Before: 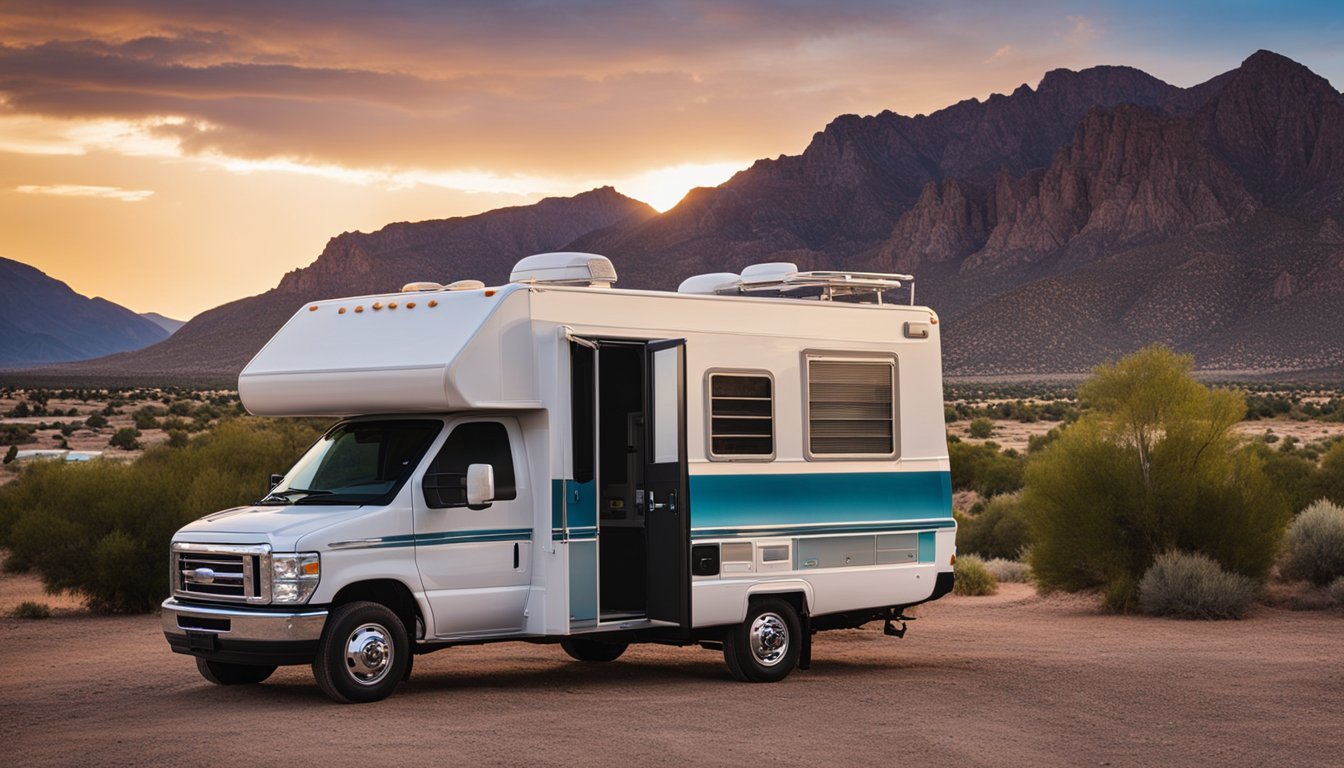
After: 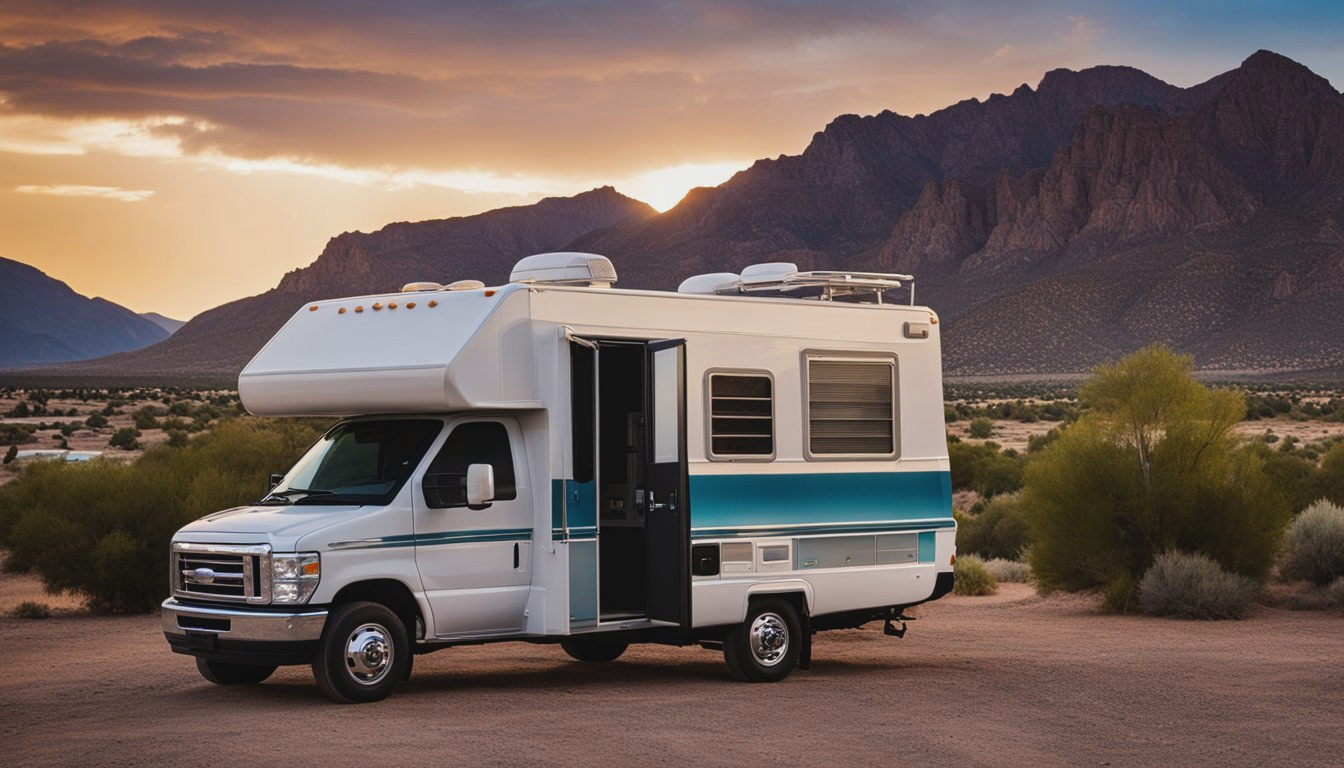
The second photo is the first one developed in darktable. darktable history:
contrast brightness saturation: contrast -0.08, brightness -0.04, saturation -0.11
rgb levels: preserve colors max RGB
vibrance: on, module defaults
